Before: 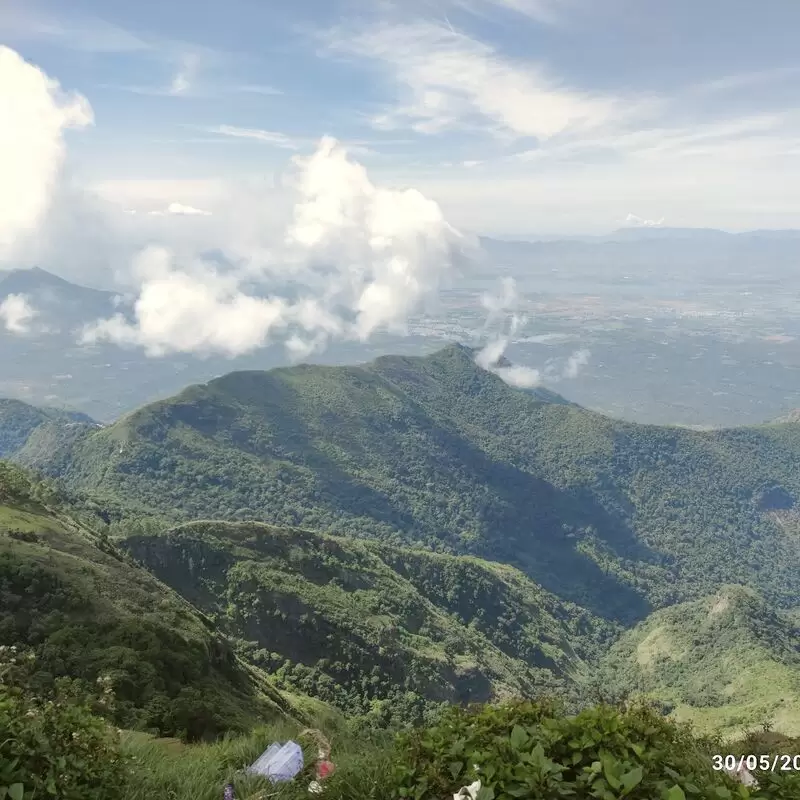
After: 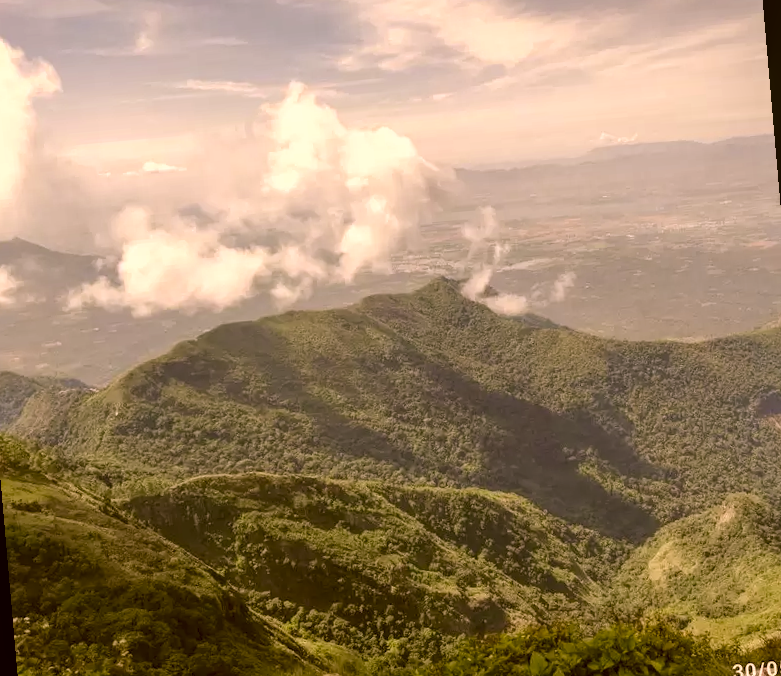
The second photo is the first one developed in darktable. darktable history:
rotate and perspective: rotation -5°, crop left 0.05, crop right 0.952, crop top 0.11, crop bottom 0.89
color balance rgb: shadows lift › chroma 1.41%, shadows lift › hue 260°, power › chroma 0.5%, power › hue 260°, highlights gain › chroma 1%, highlights gain › hue 27°, saturation formula JzAzBz (2021)
local contrast: on, module defaults
color correction: highlights a* 8.98, highlights b* 15.09, shadows a* -0.49, shadows b* 26.52
rgb levels: mode RGB, independent channels, levels [[0, 0.5, 1], [0, 0.521, 1], [0, 0.536, 1]]
